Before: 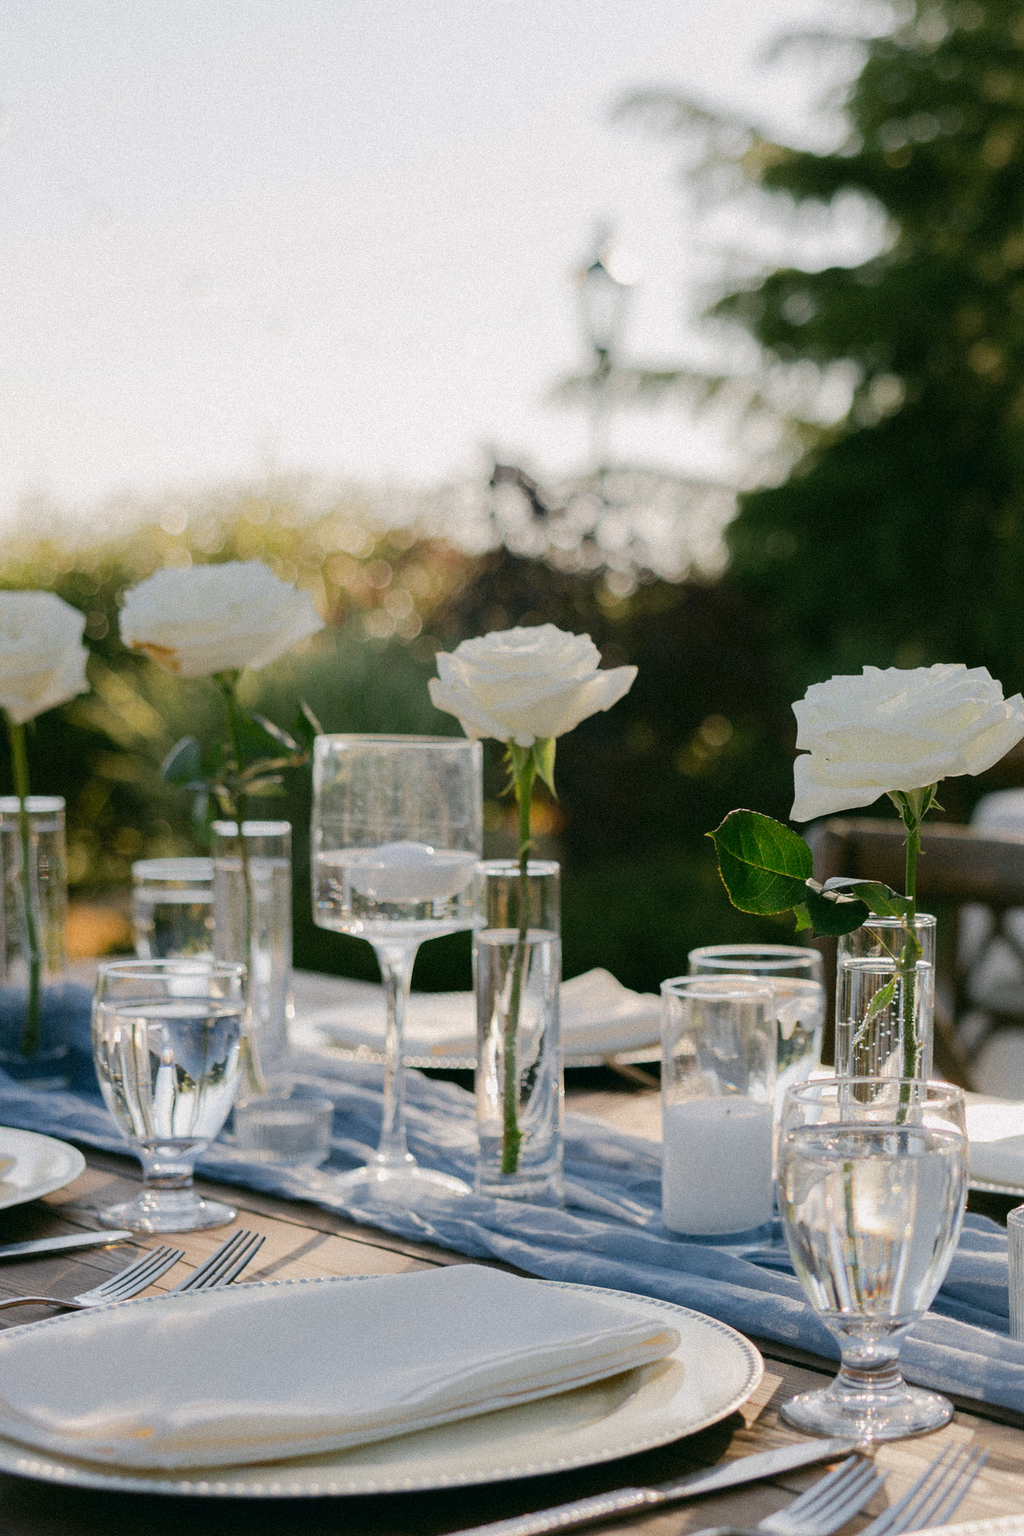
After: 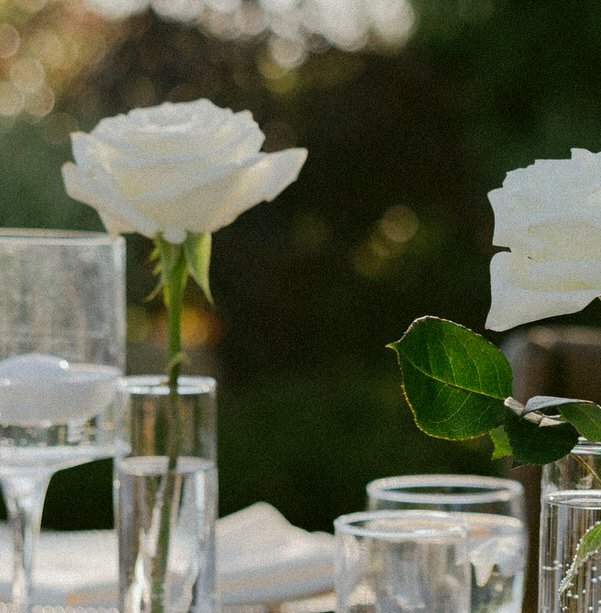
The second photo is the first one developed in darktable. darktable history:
crop: left 36.683%, top 35.161%, right 13.154%, bottom 30.763%
color correction: highlights a* -2.89, highlights b* -1.99, shadows a* 2.2, shadows b* 2.73
